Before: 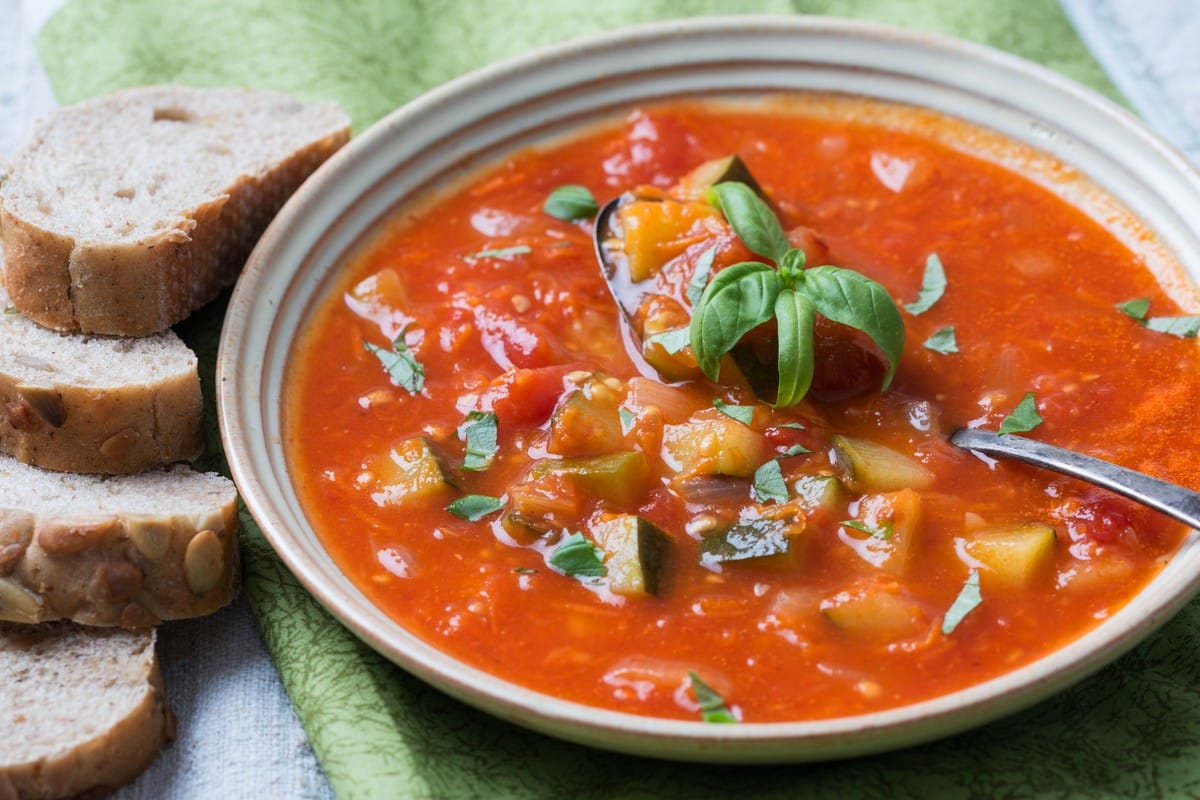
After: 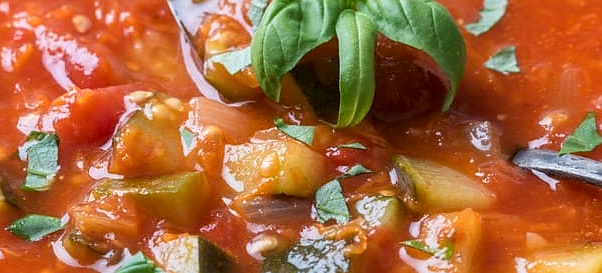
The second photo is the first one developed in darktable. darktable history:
sharpen: radius 0.977, amount 0.613
crop: left 36.589%, top 35.059%, right 13.189%, bottom 30.742%
shadows and highlights: shadows -21.98, highlights 98.46, soften with gaussian
local contrast: on, module defaults
